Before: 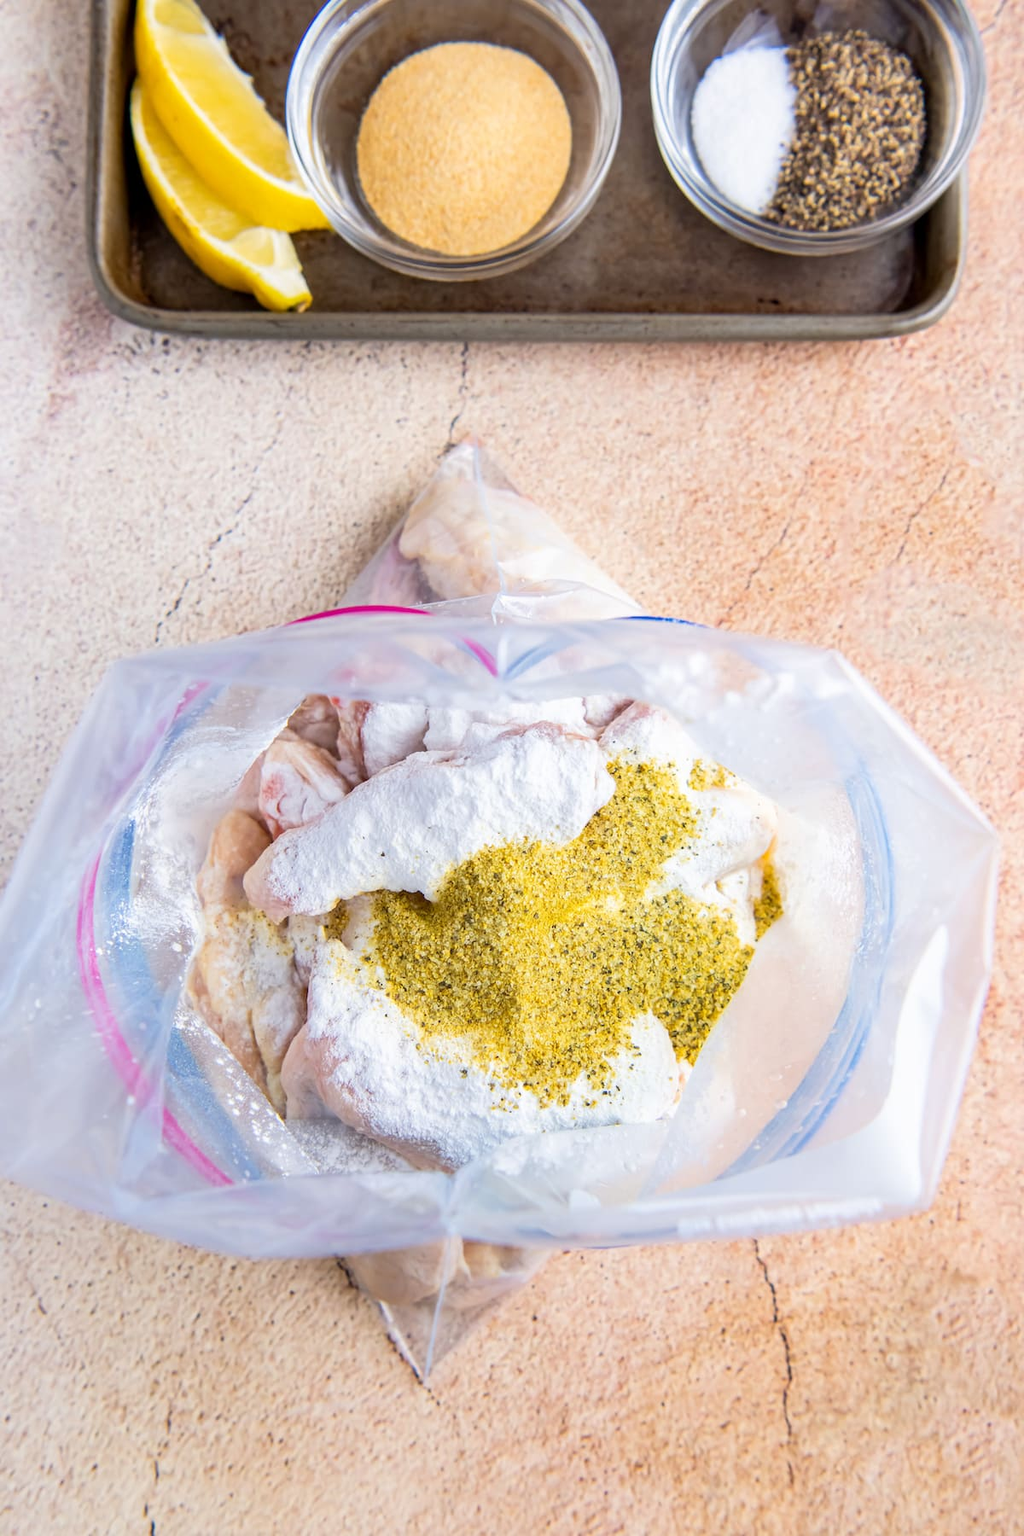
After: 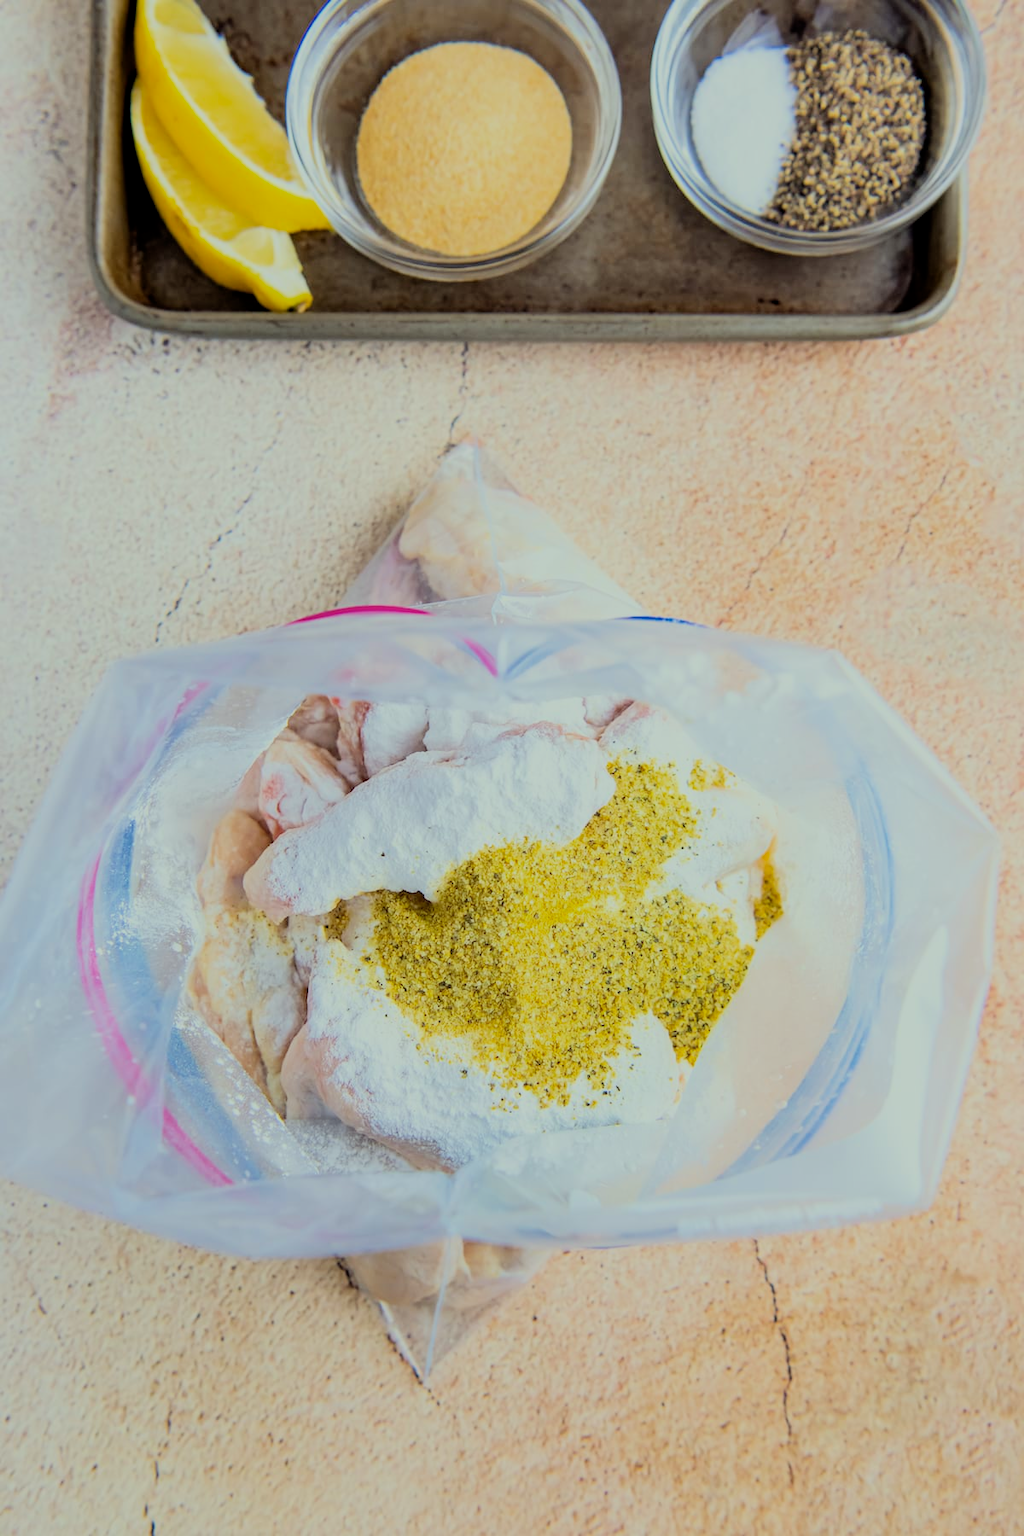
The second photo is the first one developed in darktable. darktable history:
filmic rgb: middle gray luminance 29.86%, black relative exposure -8.92 EV, white relative exposure 7 EV, target black luminance 0%, hardness 2.97, latitude 2.48%, contrast 0.963, highlights saturation mix 6.49%, shadows ↔ highlights balance 11.93%, color science v6 (2022)
color correction: highlights a* -8.2, highlights b* 3.59
